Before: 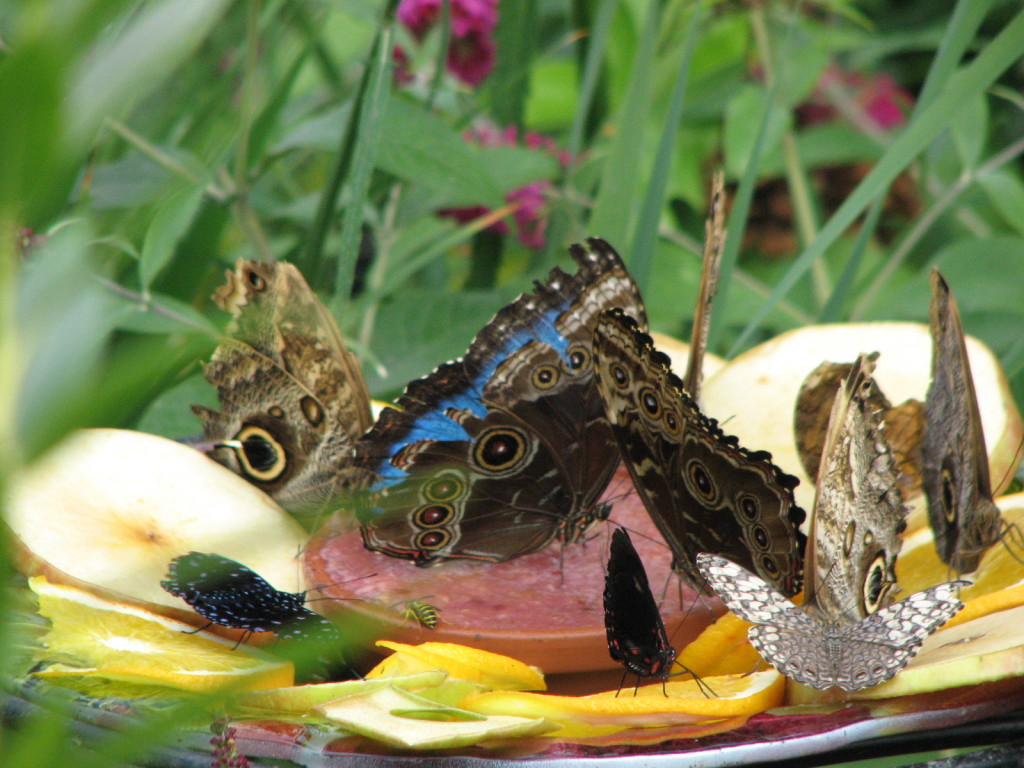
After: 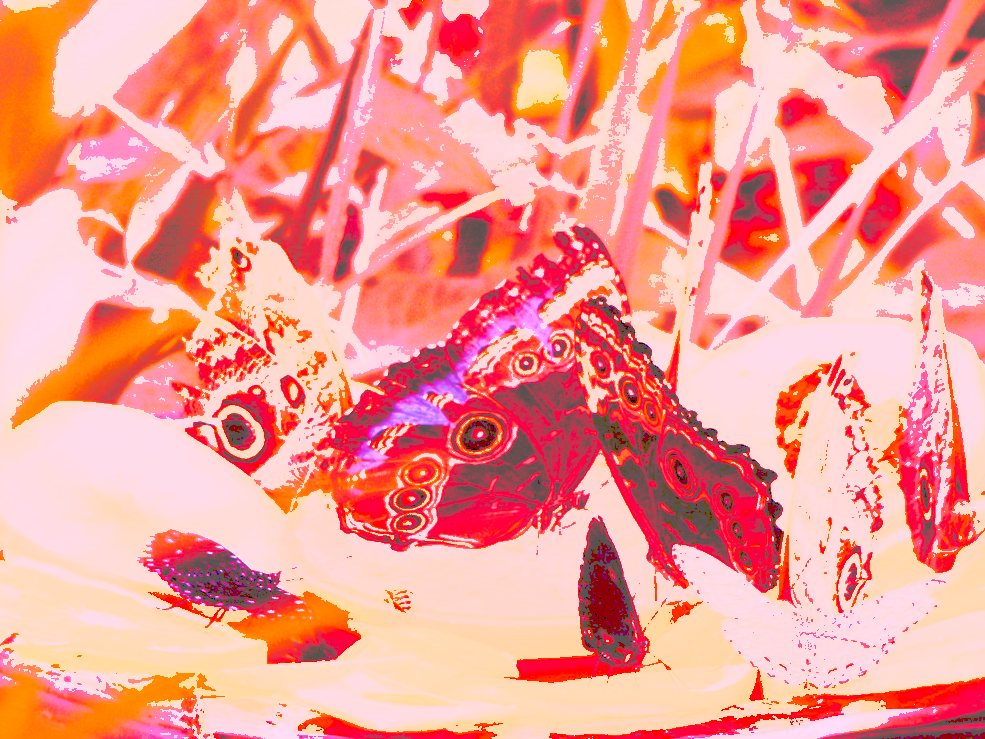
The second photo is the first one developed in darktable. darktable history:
crop and rotate: angle -1.69°
white balance: red 4.26, blue 1.802
tone curve: curves: ch0 [(0, 0) (0.003, 0.331) (0.011, 0.333) (0.025, 0.333) (0.044, 0.334) (0.069, 0.335) (0.1, 0.338) (0.136, 0.342) (0.177, 0.347) (0.224, 0.352) (0.277, 0.359) (0.335, 0.39) (0.399, 0.434) (0.468, 0.509) (0.543, 0.615) (0.623, 0.731) (0.709, 0.814) (0.801, 0.88) (0.898, 0.921) (1, 1)], preserve colors none
shadows and highlights: on, module defaults
exposure: black level correction 0.009, compensate highlight preservation false
